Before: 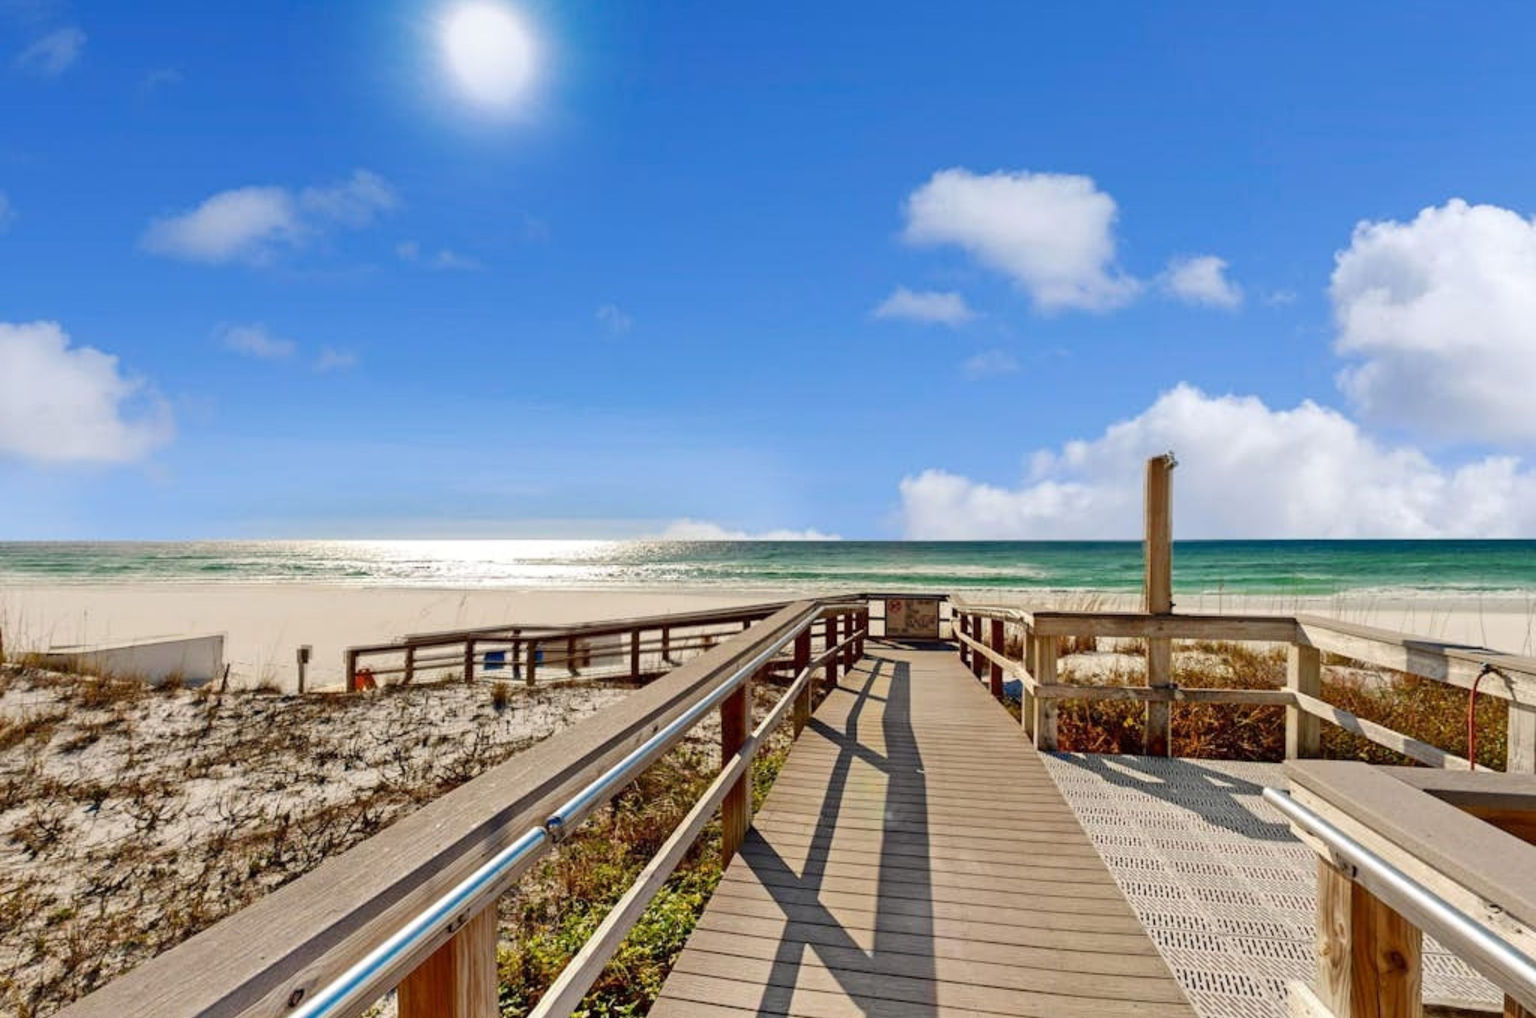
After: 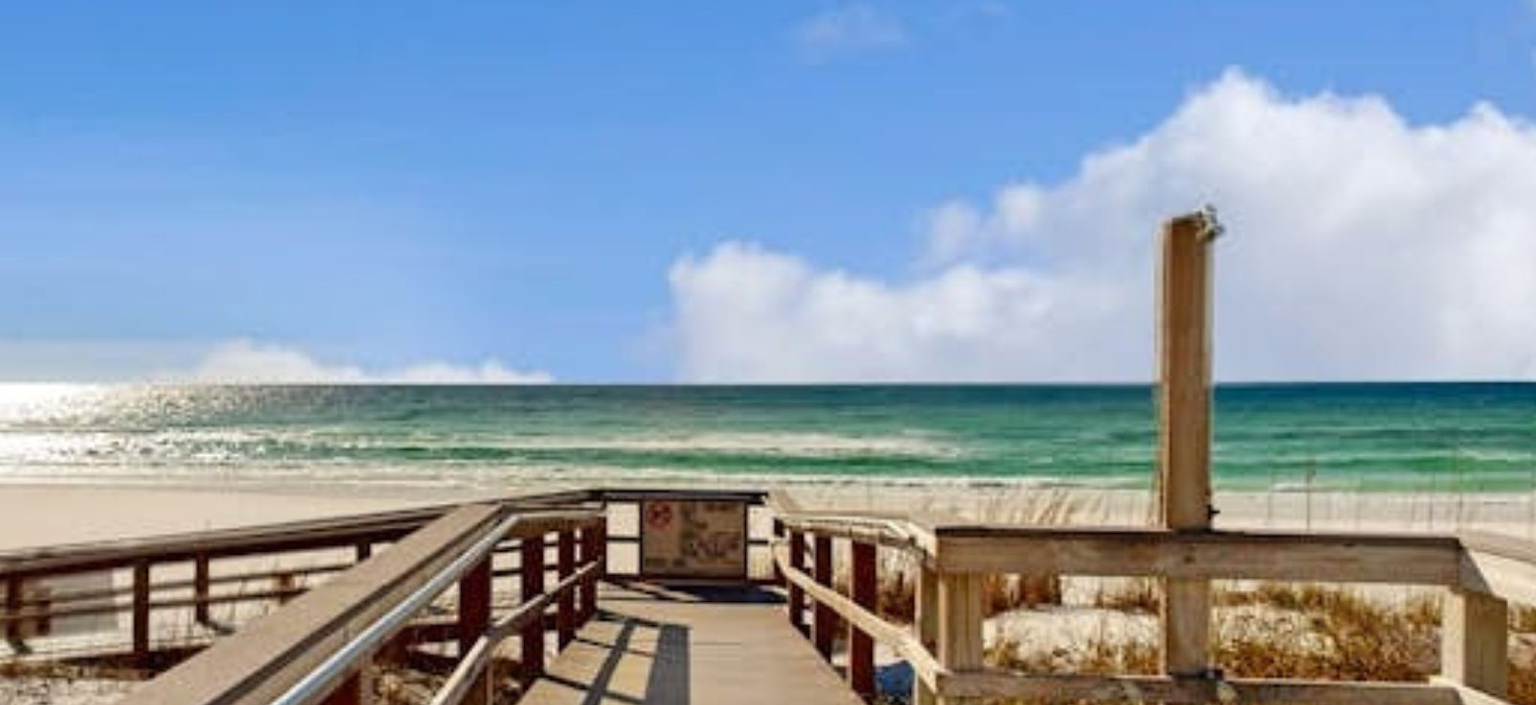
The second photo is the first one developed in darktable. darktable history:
crop: left 36.779%, top 34.239%, right 13.073%, bottom 30.969%
